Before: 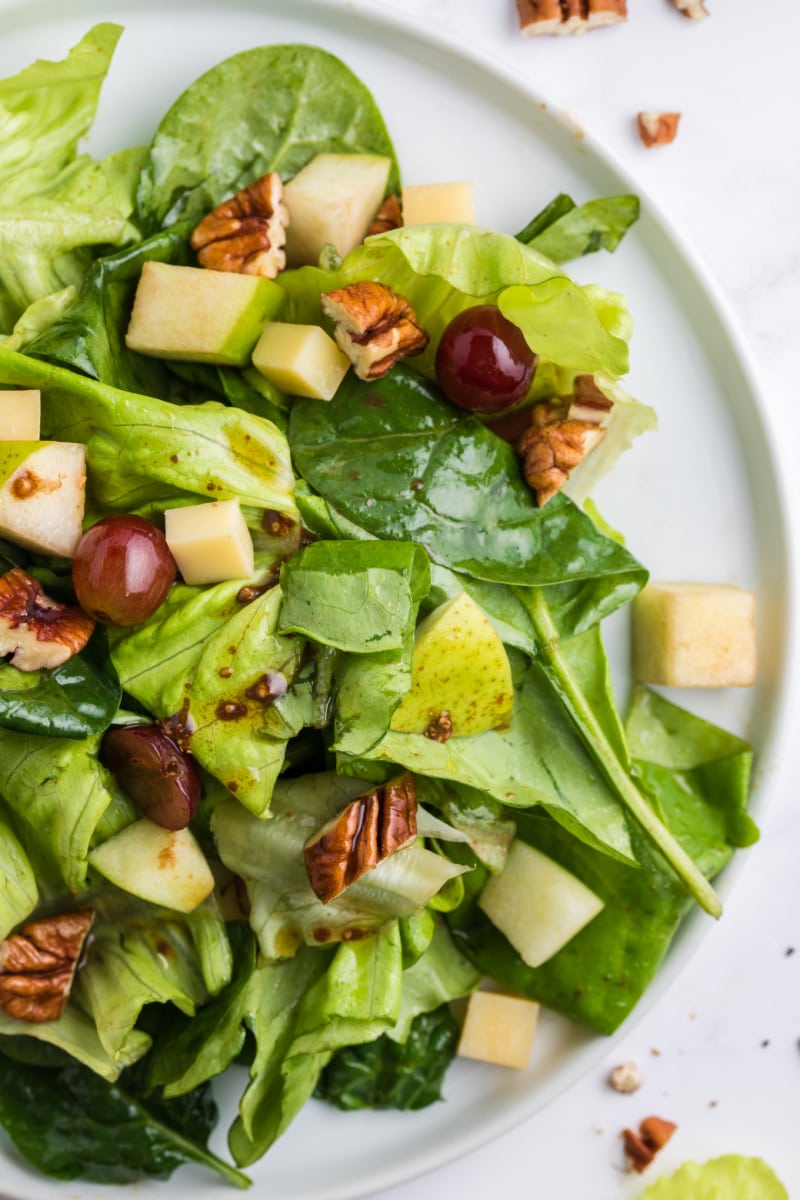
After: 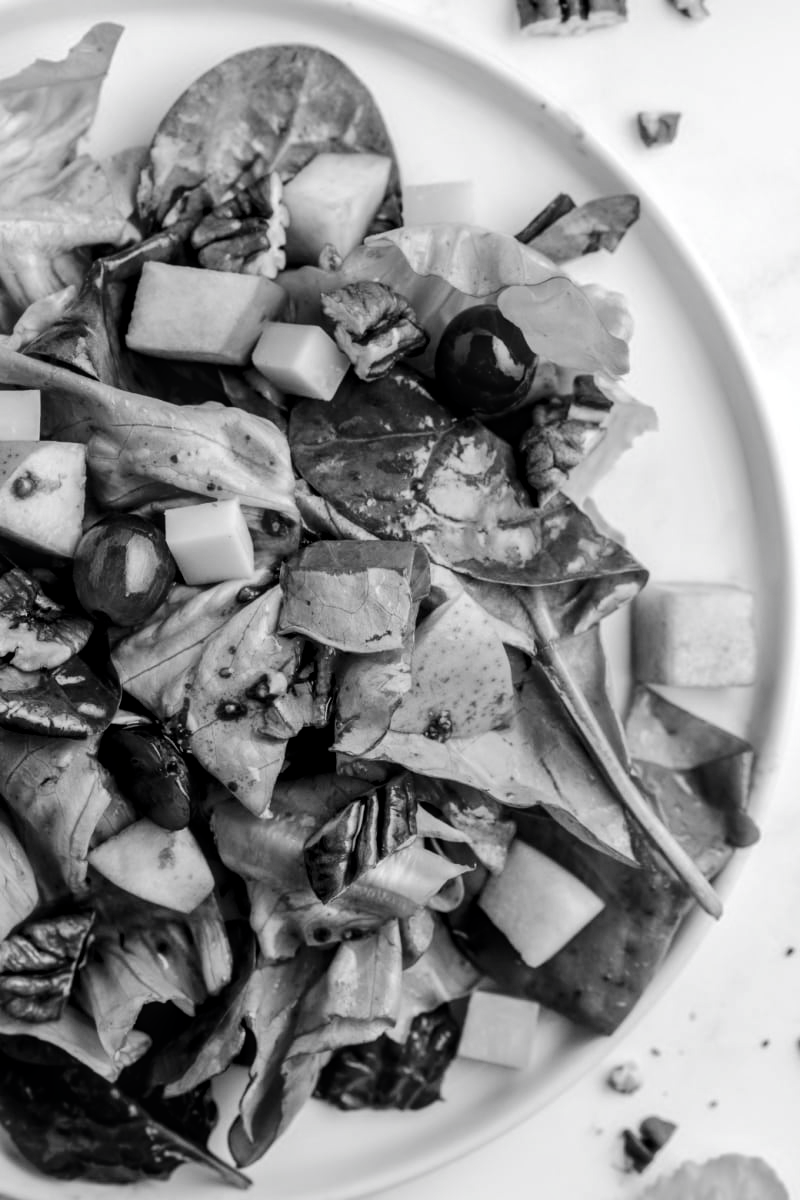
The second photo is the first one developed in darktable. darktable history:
exposure: black level correction 0.01, exposure 0.009 EV, compensate highlight preservation false
tone curve: curves: ch0 [(0.003, 0) (0.066, 0.031) (0.163, 0.112) (0.264, 0.238) (0.395, 0.408) (0.517, 0.56) (0.684, 0.734) (0.791, 0.814) (1, 1)]; ch1 [(0, 0) (0.164, 0.115) (0.337, 0.332) (0.39, 0.398) (0.464, 0.461) (0.501, 0.5) (0.507, 0.5) (0.534, 0.532) (0.577, 0.59) (0.652, 0.681) (0.733, 0.749) (0.811, 0.796) (1, 1)]; ch2 [(0, 0) (0.337, 0.382) (0.464, 0.476) (0.501, 0.5) (0.527, 0.54) (0.551, 0.565) (0.6, 0.59) (0.687, 0.675) (1, 1)], color space Lab, independent channels, preserve colors none
color calibration: output gray [0.253, 0.26, 0.487, 0], x 0.372, y 0.386, temperature 4283.58 K
local contrast: on, module defaults
